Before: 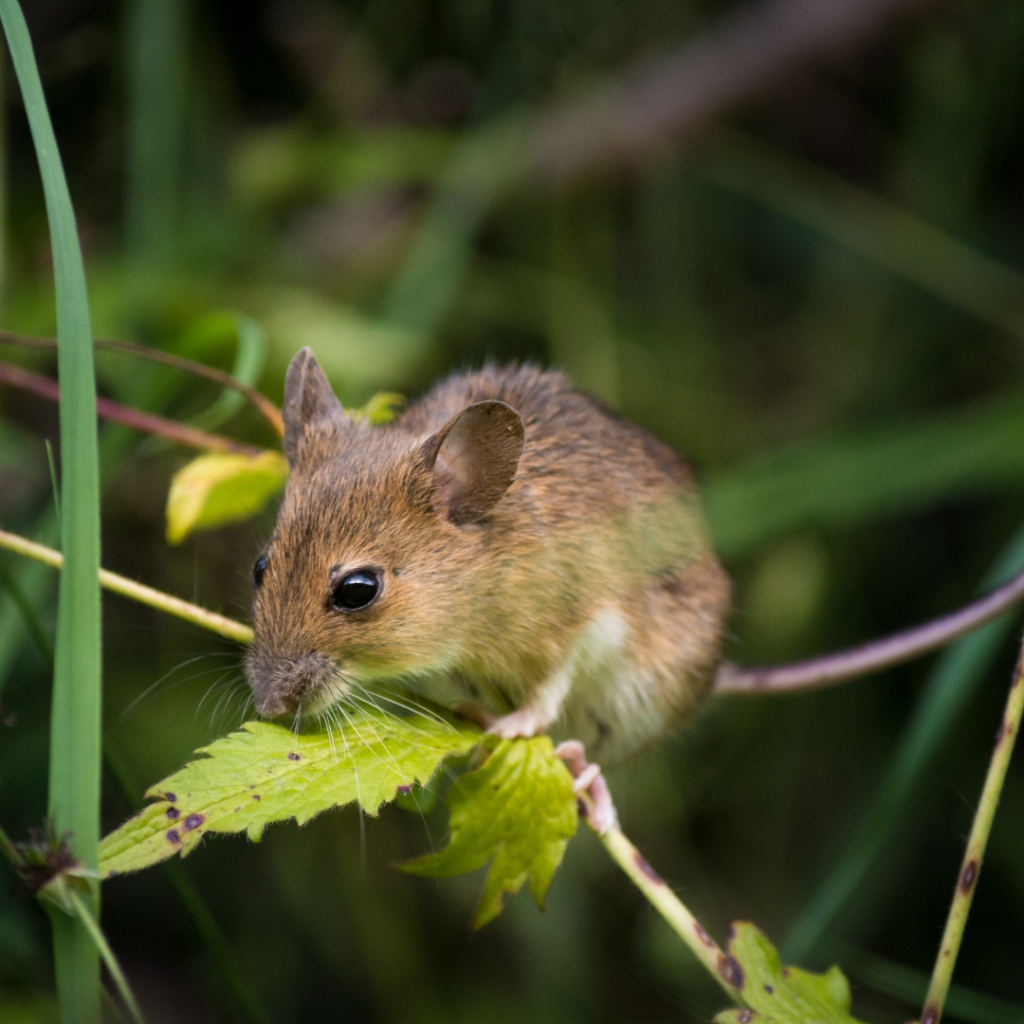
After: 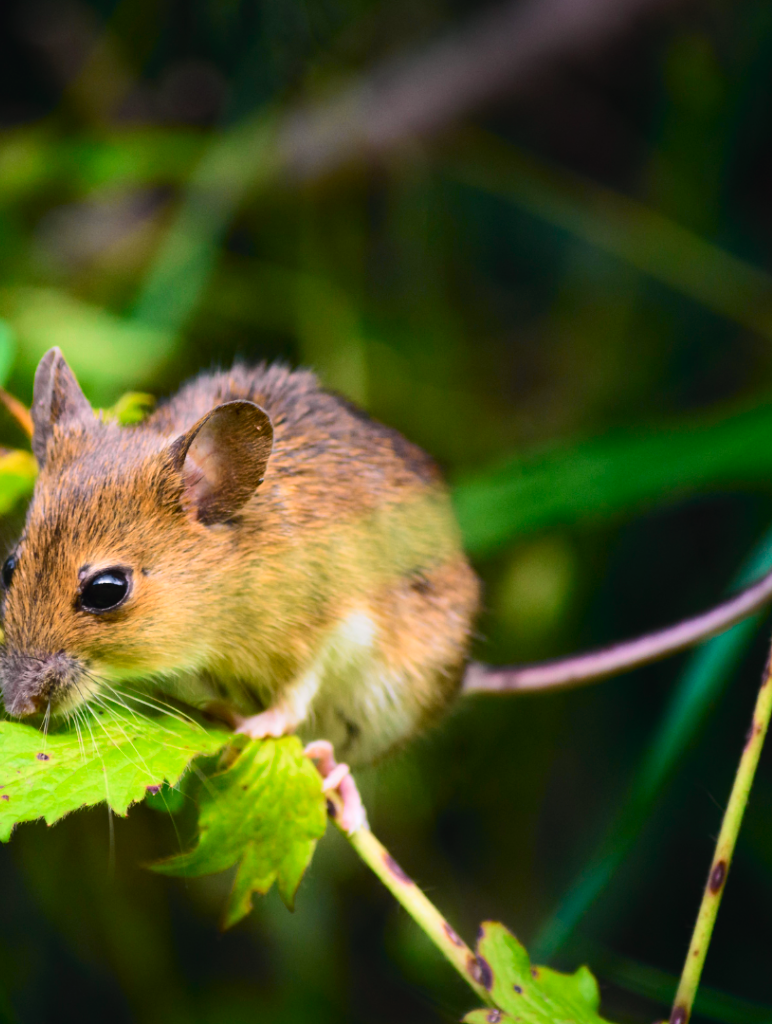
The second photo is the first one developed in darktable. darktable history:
tone curve: curves: ch0 [(0, 0.023) (0.103, 0.087) (0.295, 0.297) (0.445, 0.531) (0.553, 0.665) (0.735, 0.843) (0.994, 1)]; ch1 [(0, 0) (0.427, 0.346) (0.456, 0.426) (0.484, 0.483) (0.509, 0.514) (0.535, 0.56) (0.581, 0.632) (0.646, 0.715) (1, 1)]; ch2 [(0, 0) (0.369, 0.388) (0.449, 0.431) (0.501, 0.495) (0.533, 0.518) (0.572, 0.612) (0.677, 0.752) (1, 1)], color space Lab, independent channels, preserve colors none
crop and rotate: left 24.6%
rgb levels: preserve colors max RGB
